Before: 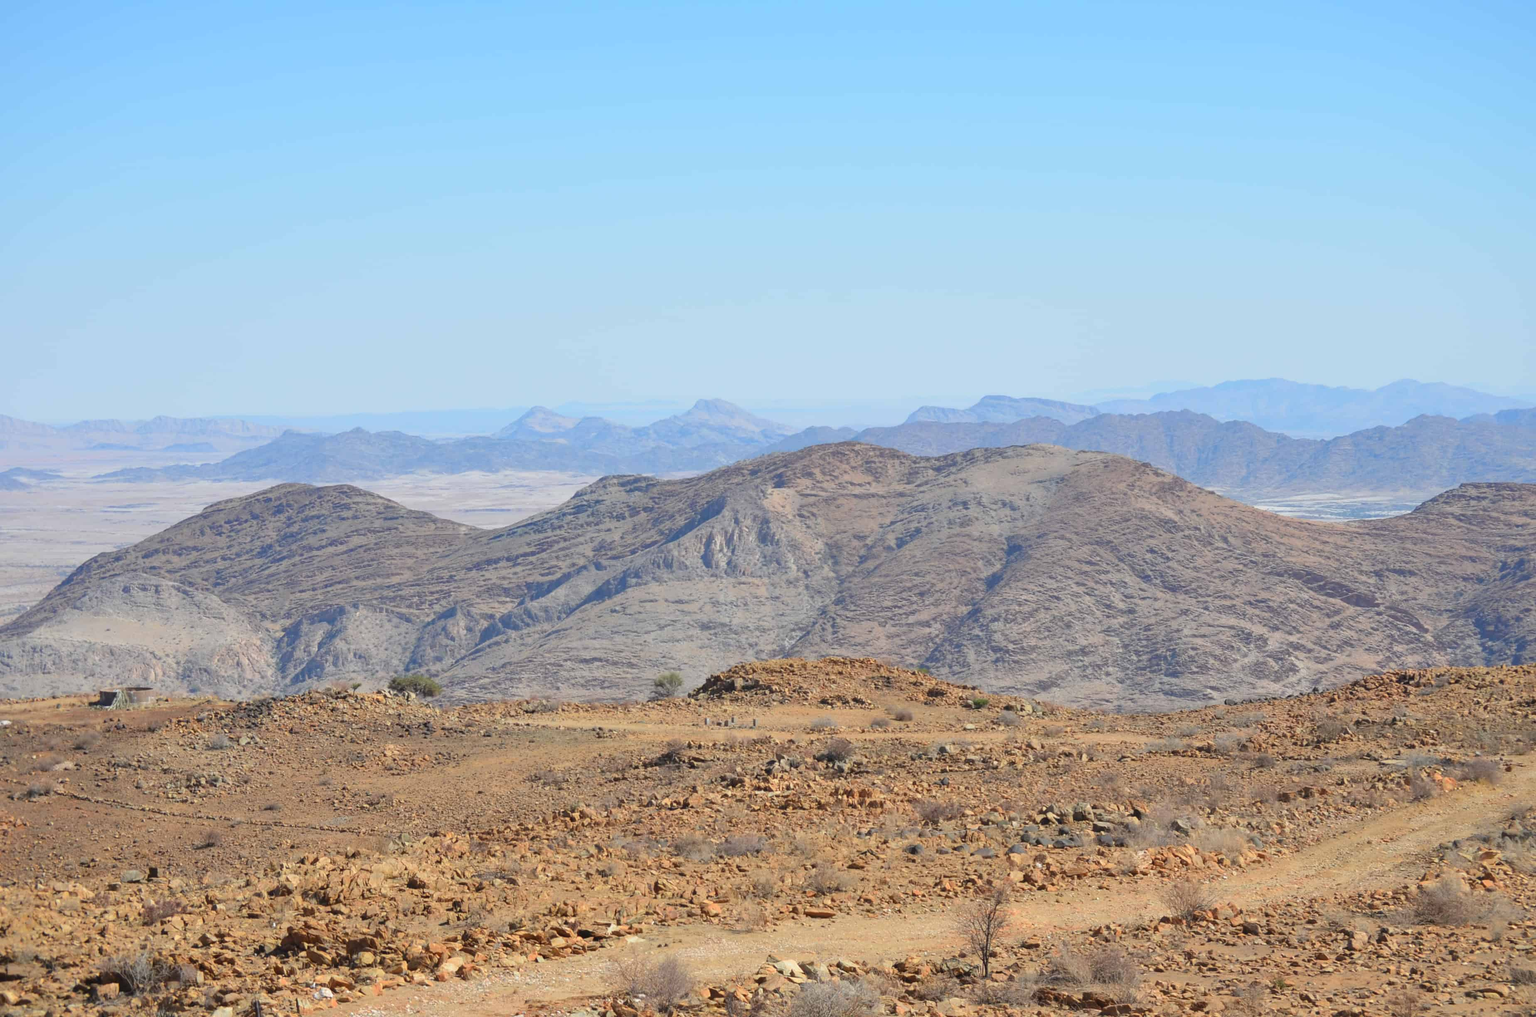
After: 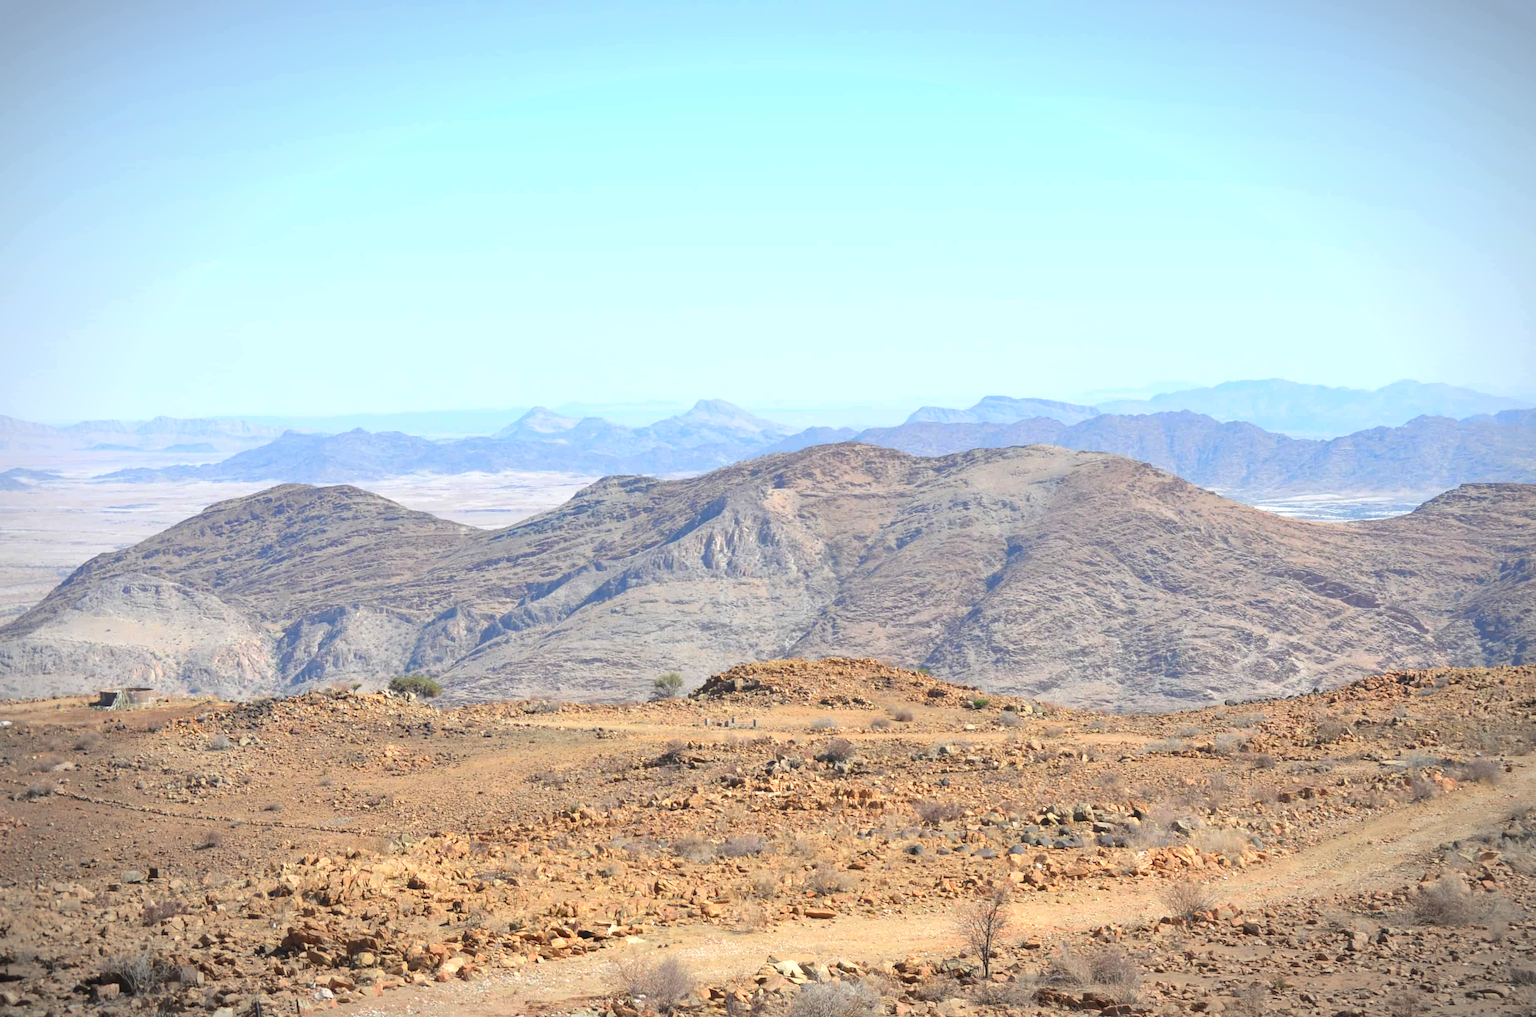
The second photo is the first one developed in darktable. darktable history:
exposure: exposure 0.559 EV, compensate highlight preservation false
vignetting: fall-off start 86.53%, automatic ratio true, unbound false
